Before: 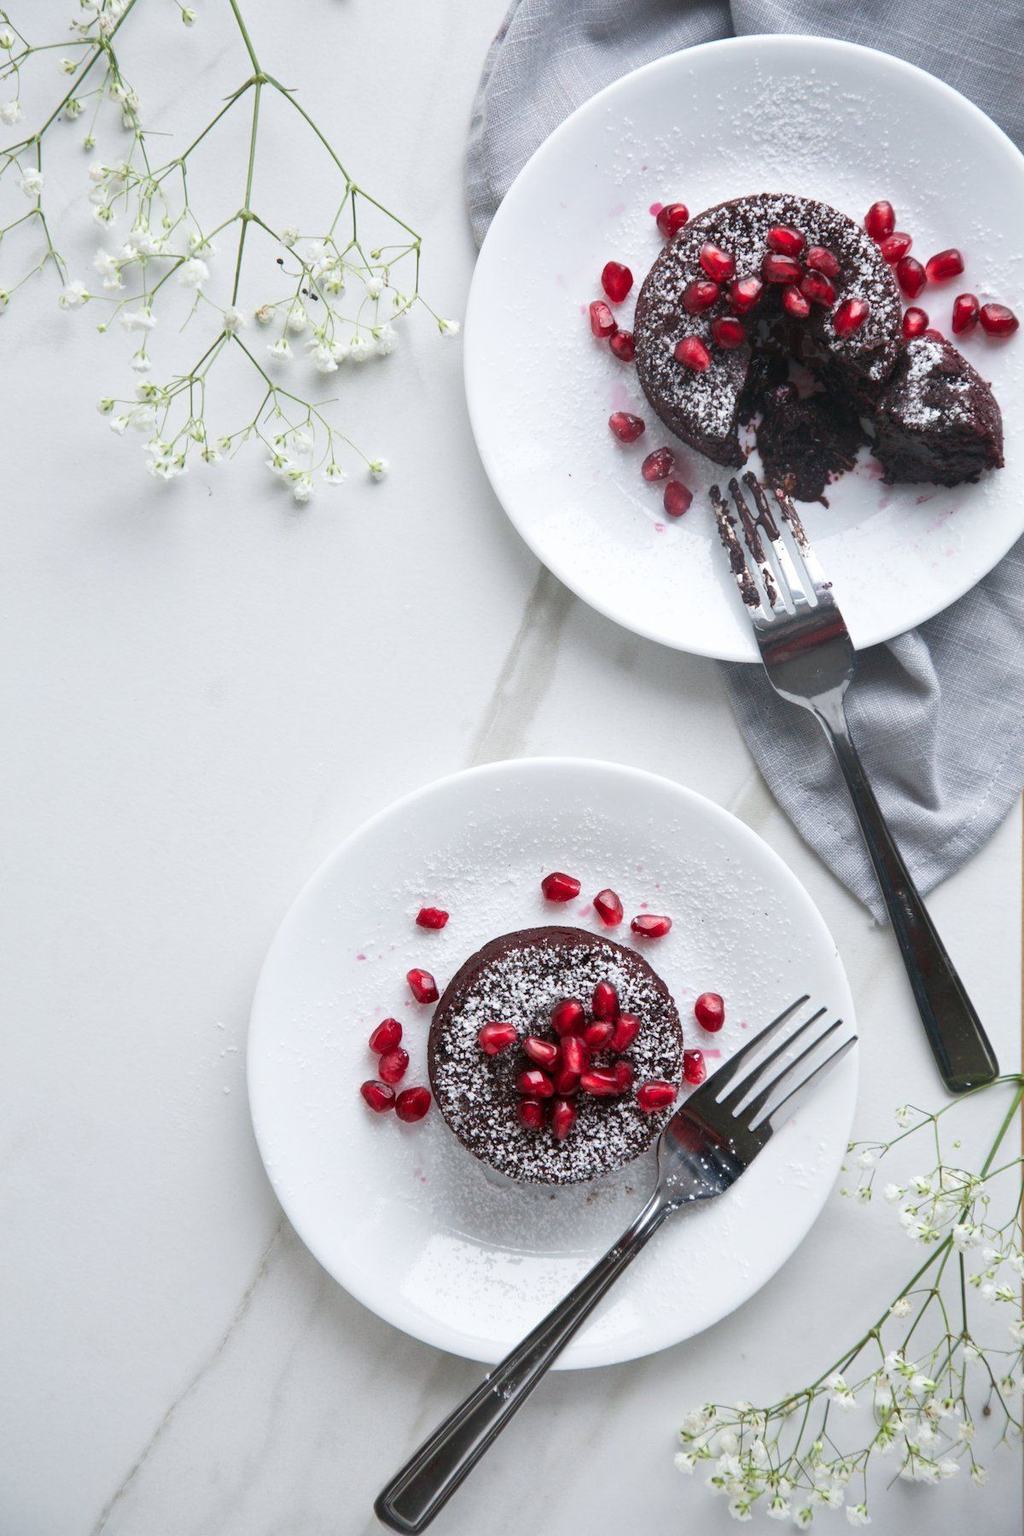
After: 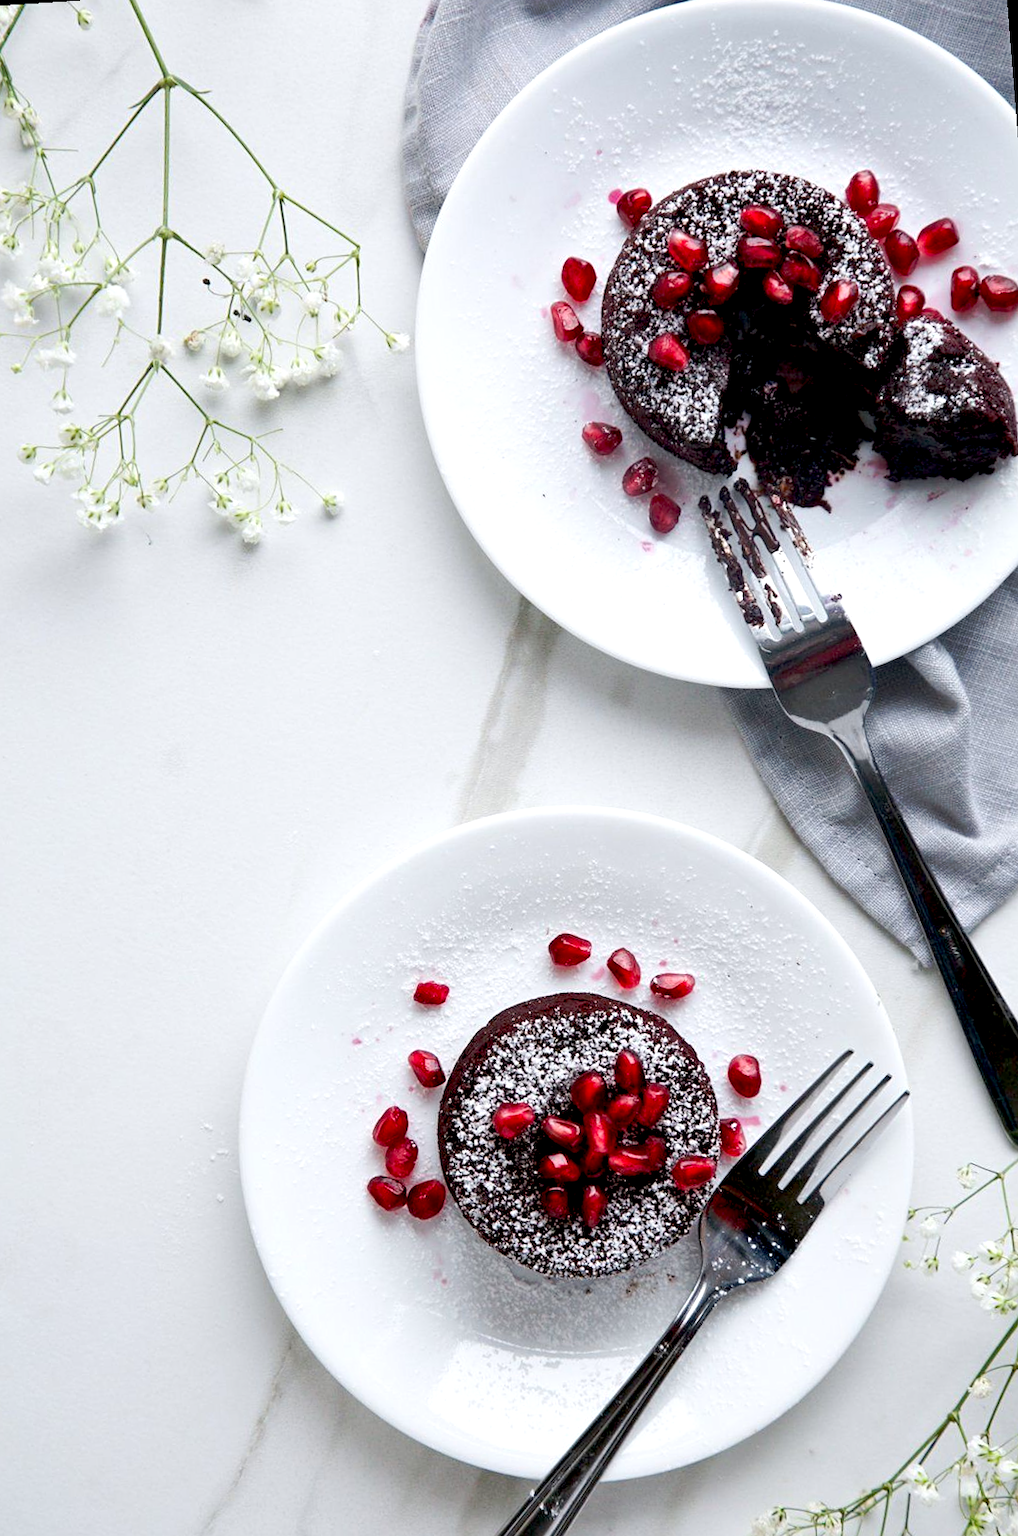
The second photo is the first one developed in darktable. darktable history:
rotate and perspective: rotation -4.2°, shear 0.006, automatic cropping off
sharpen: amount 0.2
crop: left 9.929%, top 3.475%, right 9.188%, bottom 9.529%
tone curve: curves: ch0 [(0, 0) (0.003, 0.003) (0.011, 0.01) (0.025, 0.023) (0.044, 0.042) (0.069, 0.065) (0.1, 0.094) (0.136, 0.128) (0.177, 0.167) (0.224, 0.211) (0.277, 0.261) (0.335, 0.315) (0.399, 0.375) (0.468, 0.441) (0.543, 0.543) (0.623, 0.623) (0.709, 0.709) (0.801, 0.801) (0.898, 0.898) (1, 1)], preserve colors none
exposure: black level correction 0.025, exposure 0.182 EV, compensate highlight preservation false
